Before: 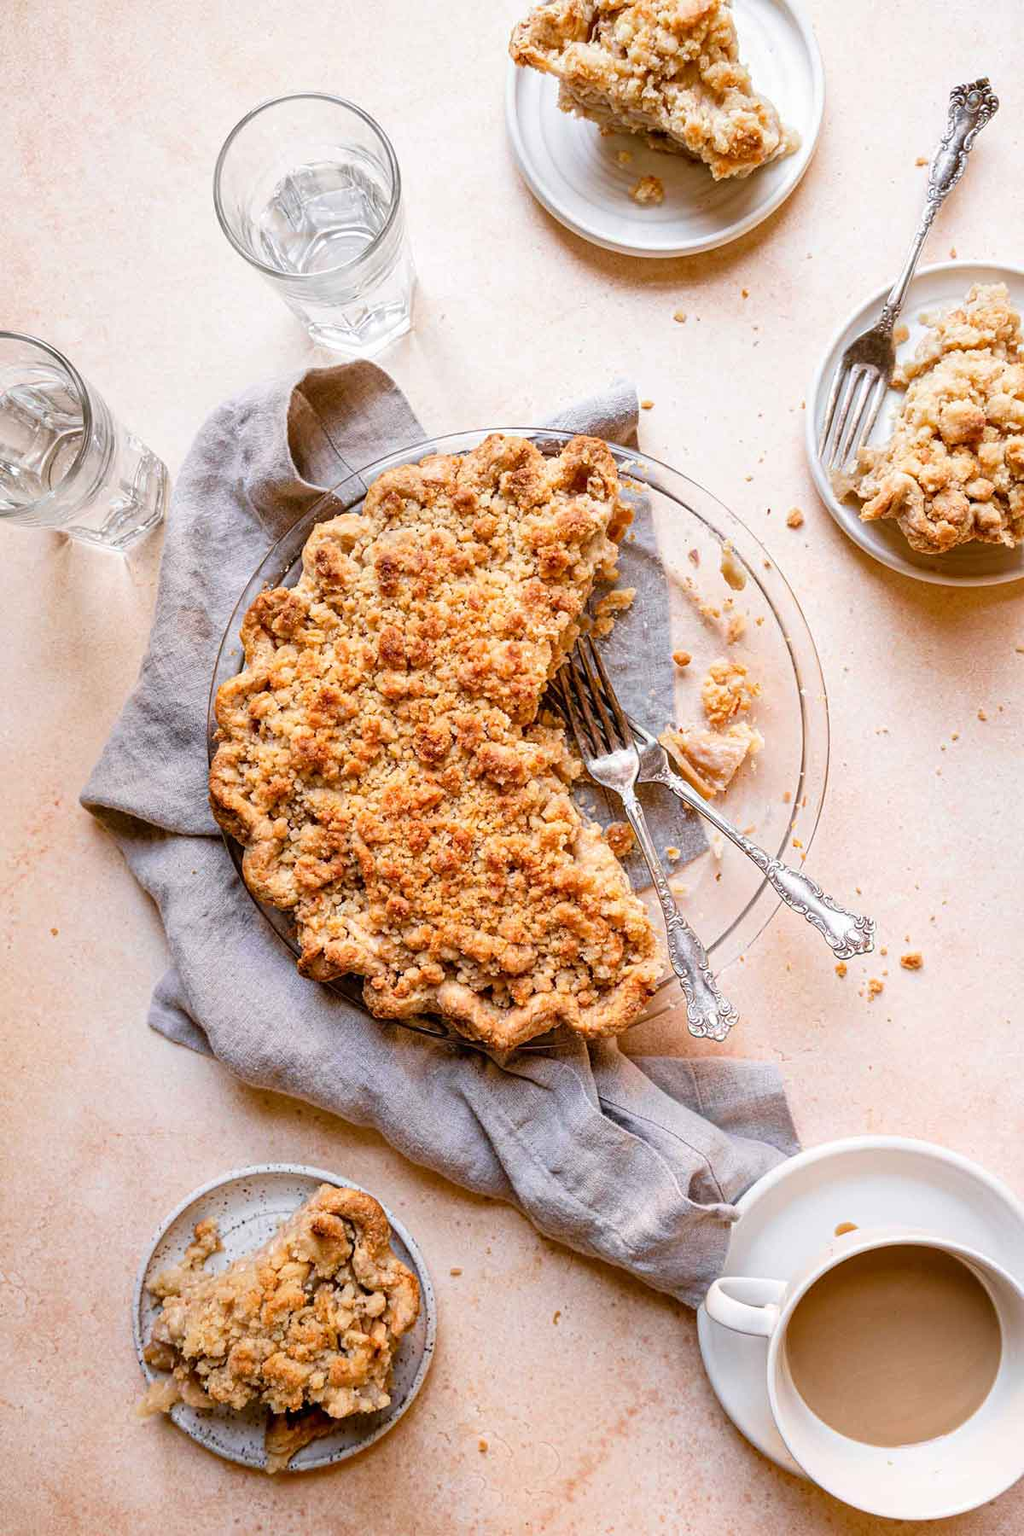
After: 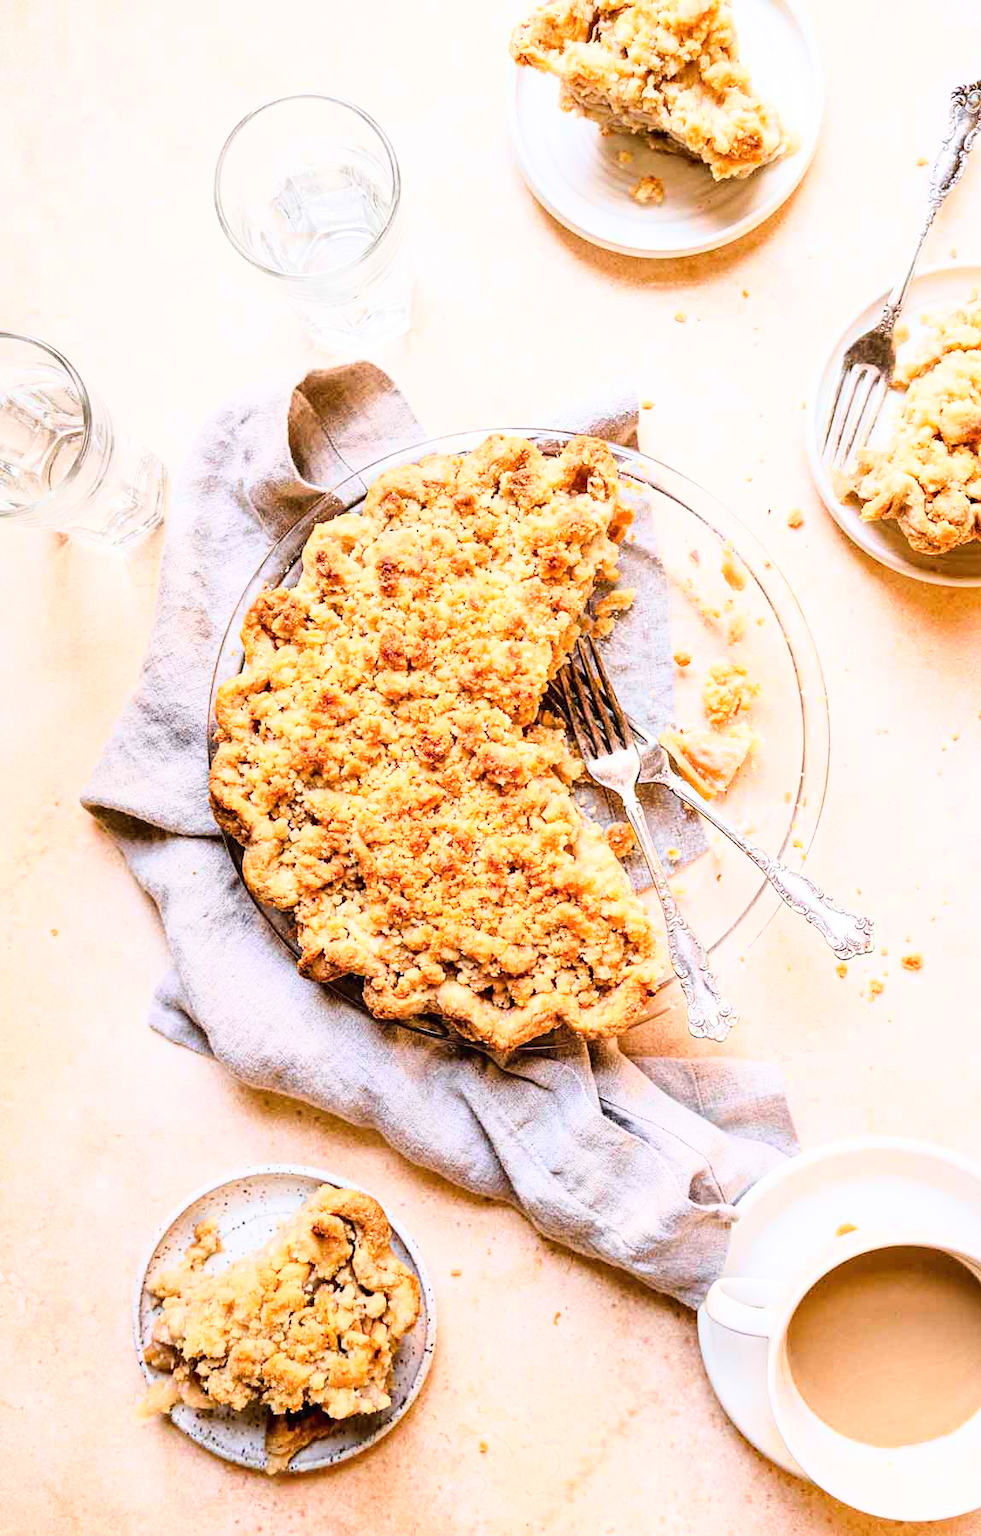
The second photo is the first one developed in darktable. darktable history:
crop: right 4.126%, bottom 0.031%
base curve: curves: ch0 [(0, 0) (0.018, 0.026) (0.143, 0.37) (0.33, 0.731) (0.458, 0.853) (0.735, 0.965) (0.905, 0.986) (1, 1)]
